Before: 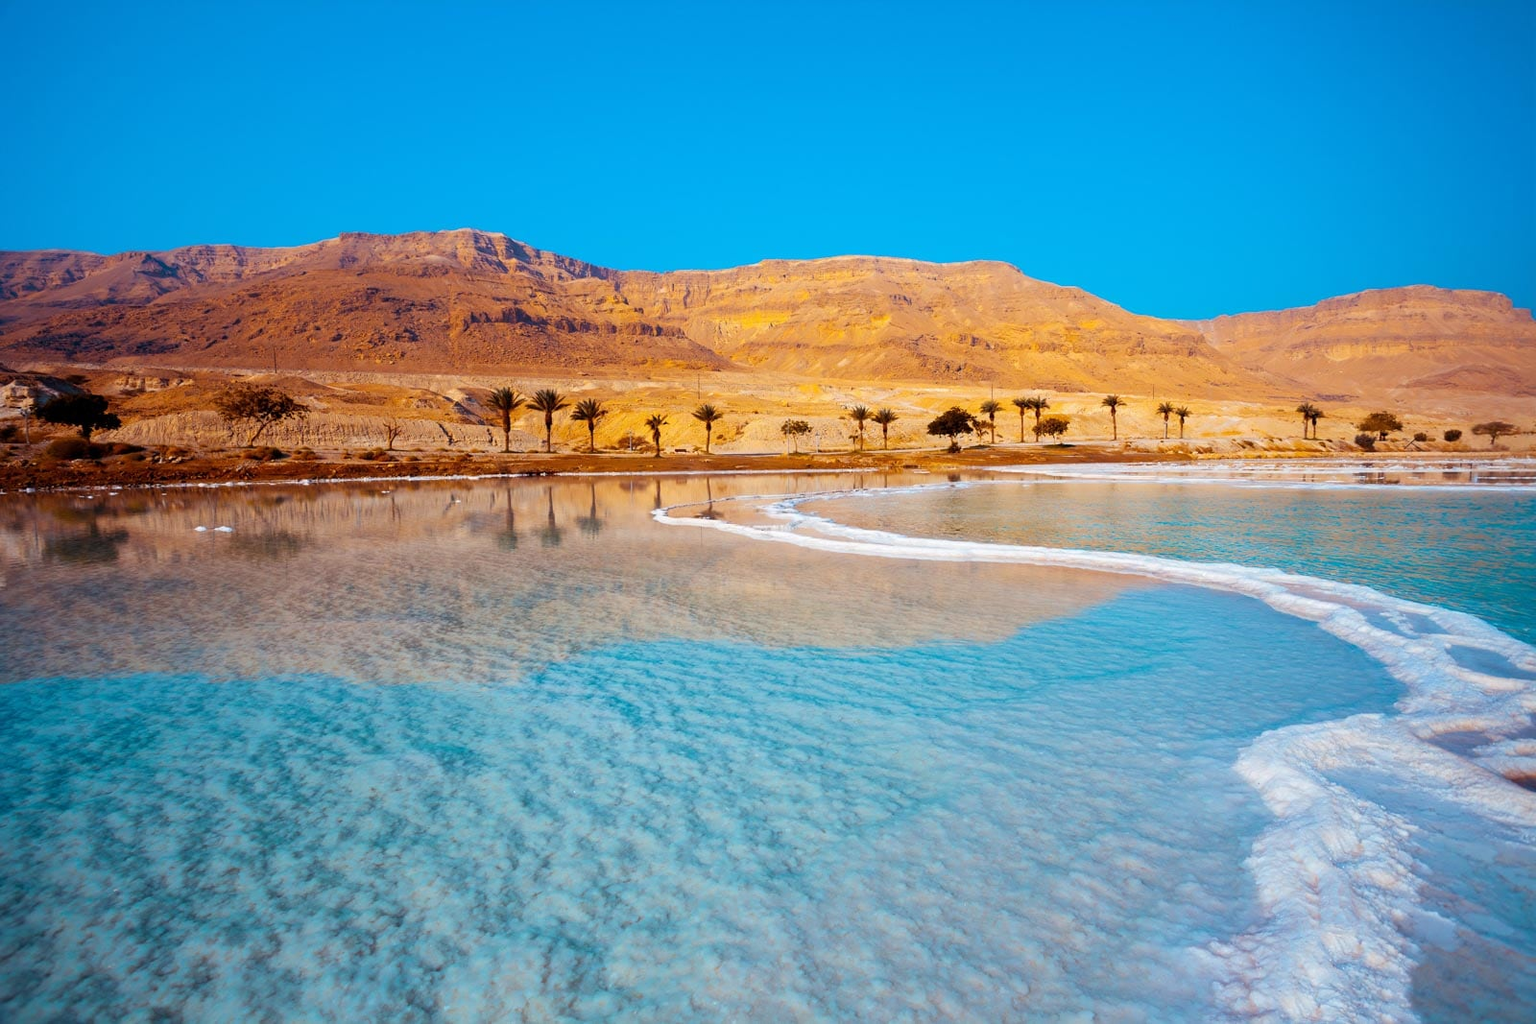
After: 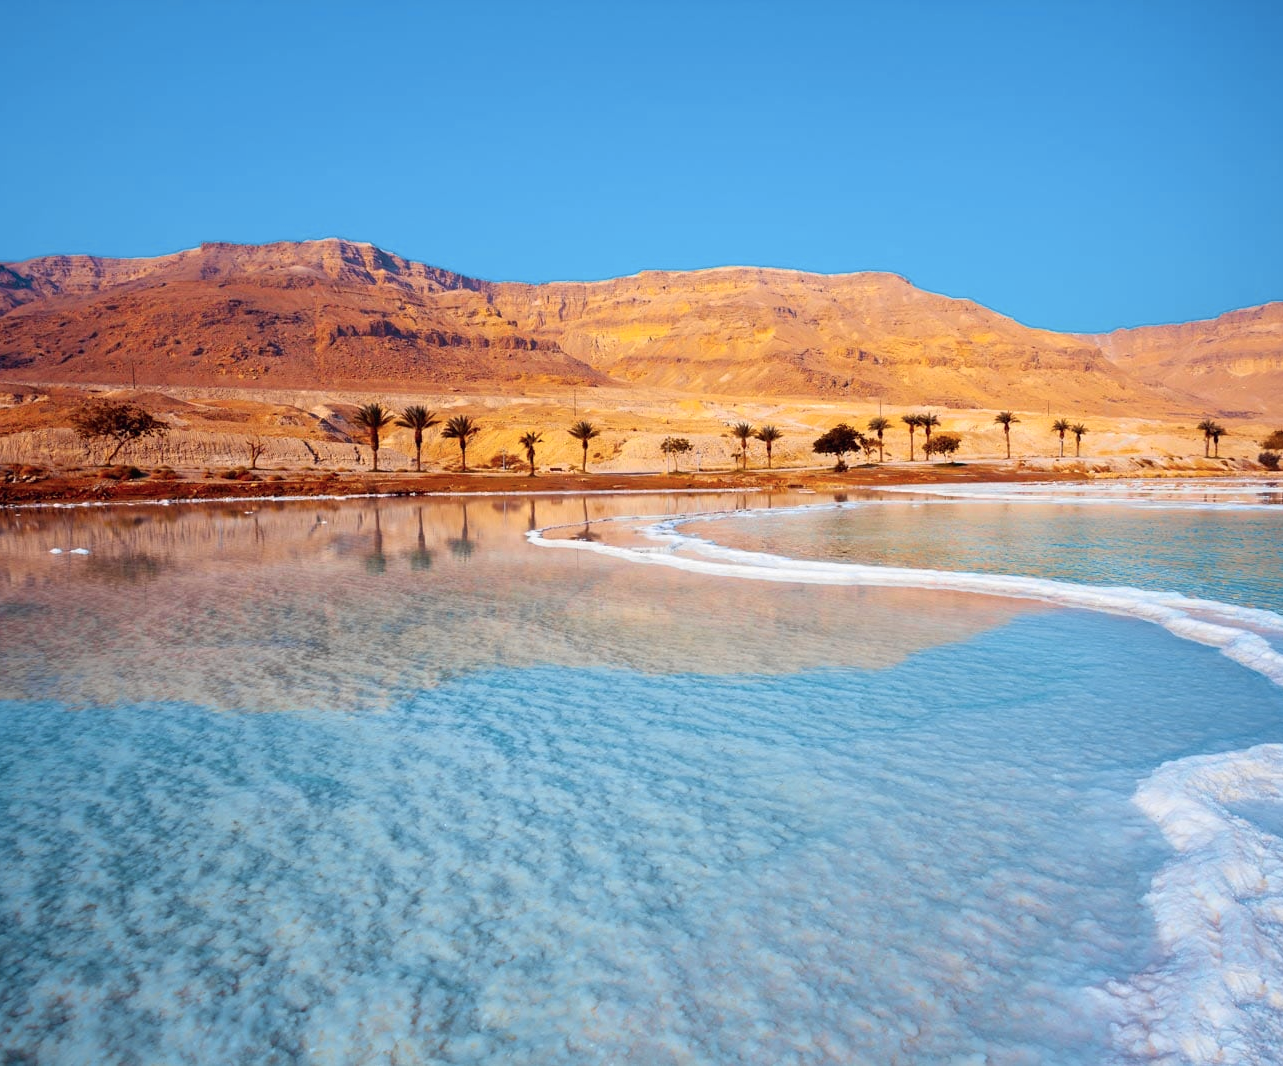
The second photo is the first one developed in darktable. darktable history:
crop and rotate: left 9.597%, right 10.195%
tone curve: curves: ch0 [(0, 0.012) (0.056, 0.046) (0.218, 0.213) (0.606, 0.62) (0.82, 0.846) (1, 1)]; ch1 [(0, 0) (0.226, 0.261) (0.403, 0.437) (0.469, 0.472) (0.495, 0.499) (0.508, 0.503) (0.545, 0.555) (0.59, 0.598) (0.686, 0.728) (1, 1)]; ch2 [(0, 0) (0.269, 0.299) (0.459, 0.45) (0.498, 0.499) (0.523, 0.512) (0.568, 0.558) (0.634, 0.617) (0.698, 0.677) (0.806, 0.769) (1, 1)], color space Lab, independent channels, preserve colors none
